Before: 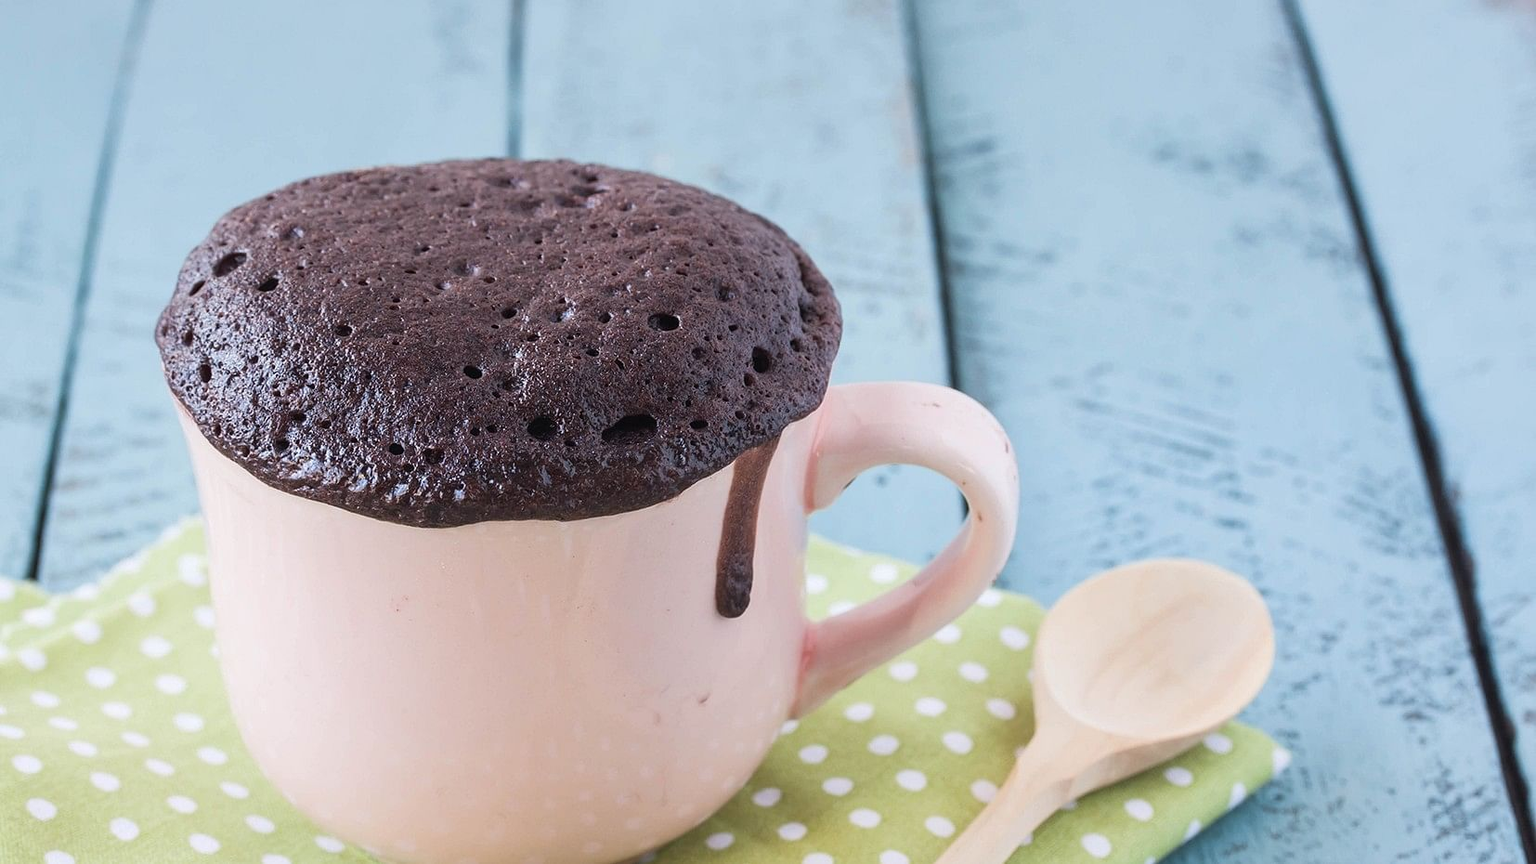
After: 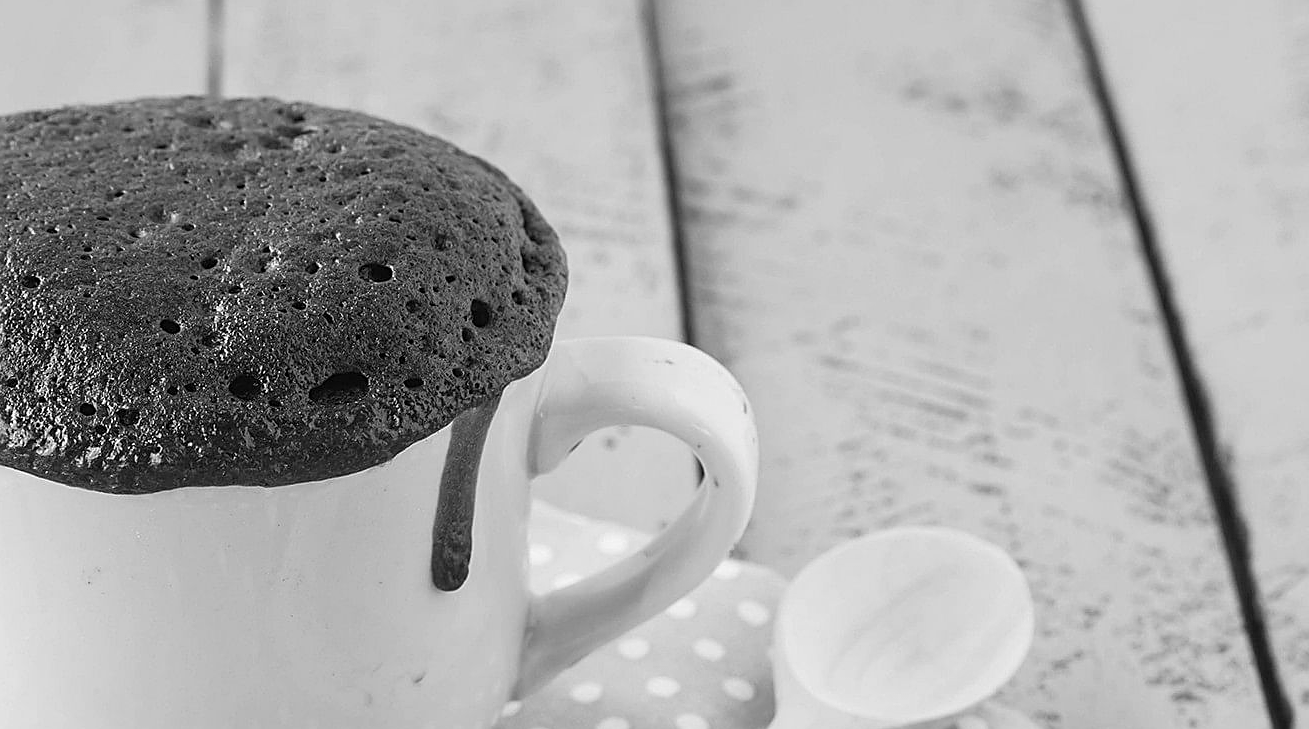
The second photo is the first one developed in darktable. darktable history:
sharpen: on, module defaults
crop and rotate: left 20.53%, top 8.024%, right 0.327%, bottom 13.485%
color zones: curves: ch1 [(0, -0.014) (0.143, -0.013) (0.286, -0.013) (0.429, -0.016) (0.571, -0.019) (0.714, -0.015) (0.857, 0.002) (1, -0.014)]
color balance rgb: shadows lift › chroma 2.008%, shadows lift › hue 248.19°, linear chroma grading › shadows 10.099%, linear chroma grading › highlights 10.629%, linear chroma grading › global chroma 15.177%, linear chroma grading › mid-tones 14.841%, perceptual saturation grading › global saturation -0.129%, global vibrance 19.293%
